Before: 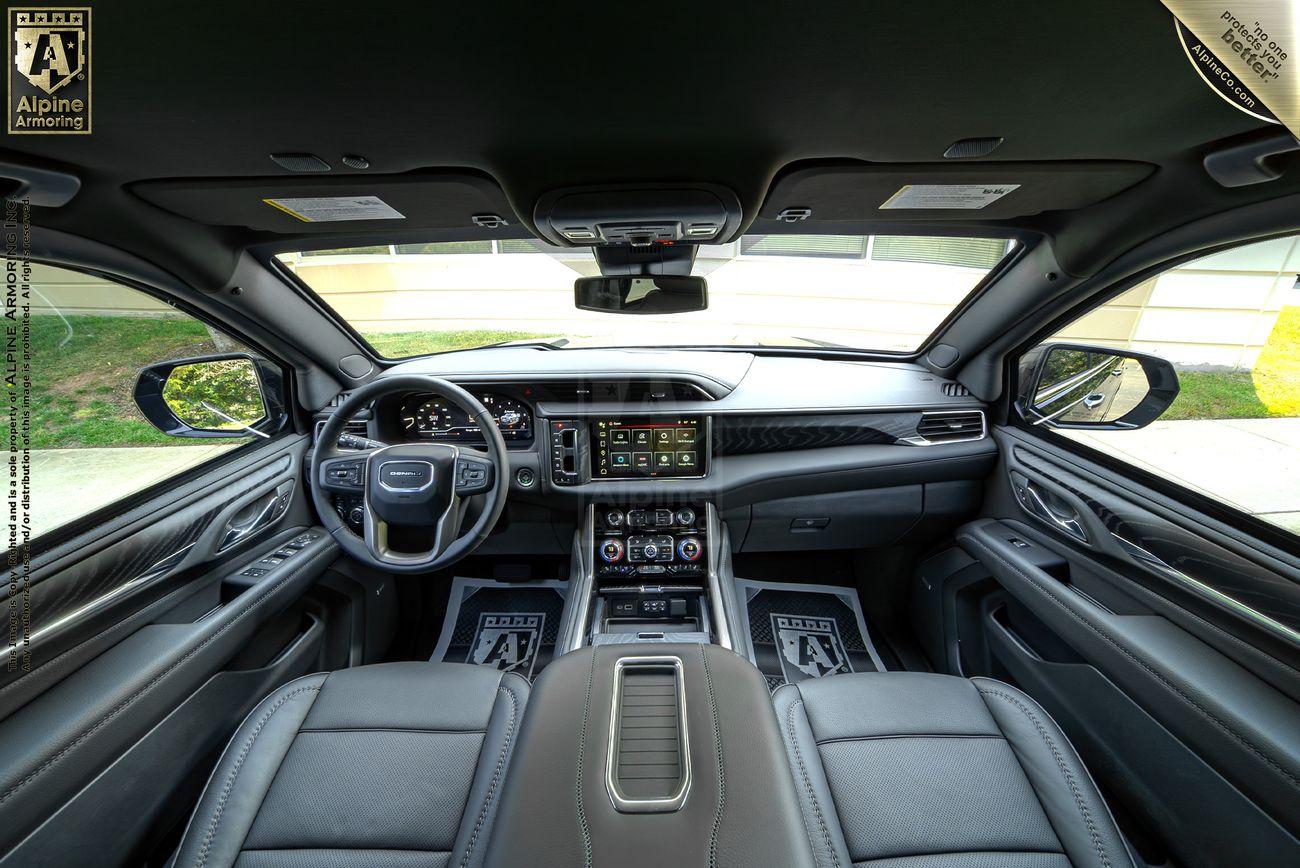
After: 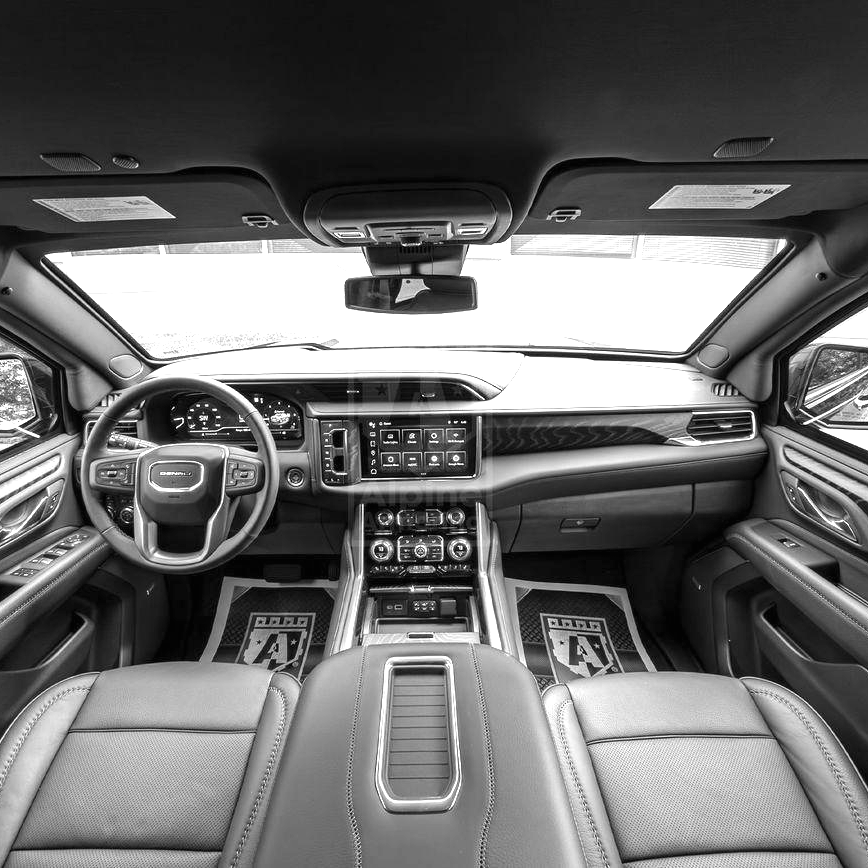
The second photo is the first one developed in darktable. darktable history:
color calibration: output gray [0.267, 0.423, 0.261, 0], illuminant same as pipeline (D50), adaptation none (bypass)
exposure: black level correction 0, exposure 1 EV, compensate exposure bias true, compensate highlight preservation false
crop and rotate: left 17.732%, right 15.423%
color correction: saturation 0.57
